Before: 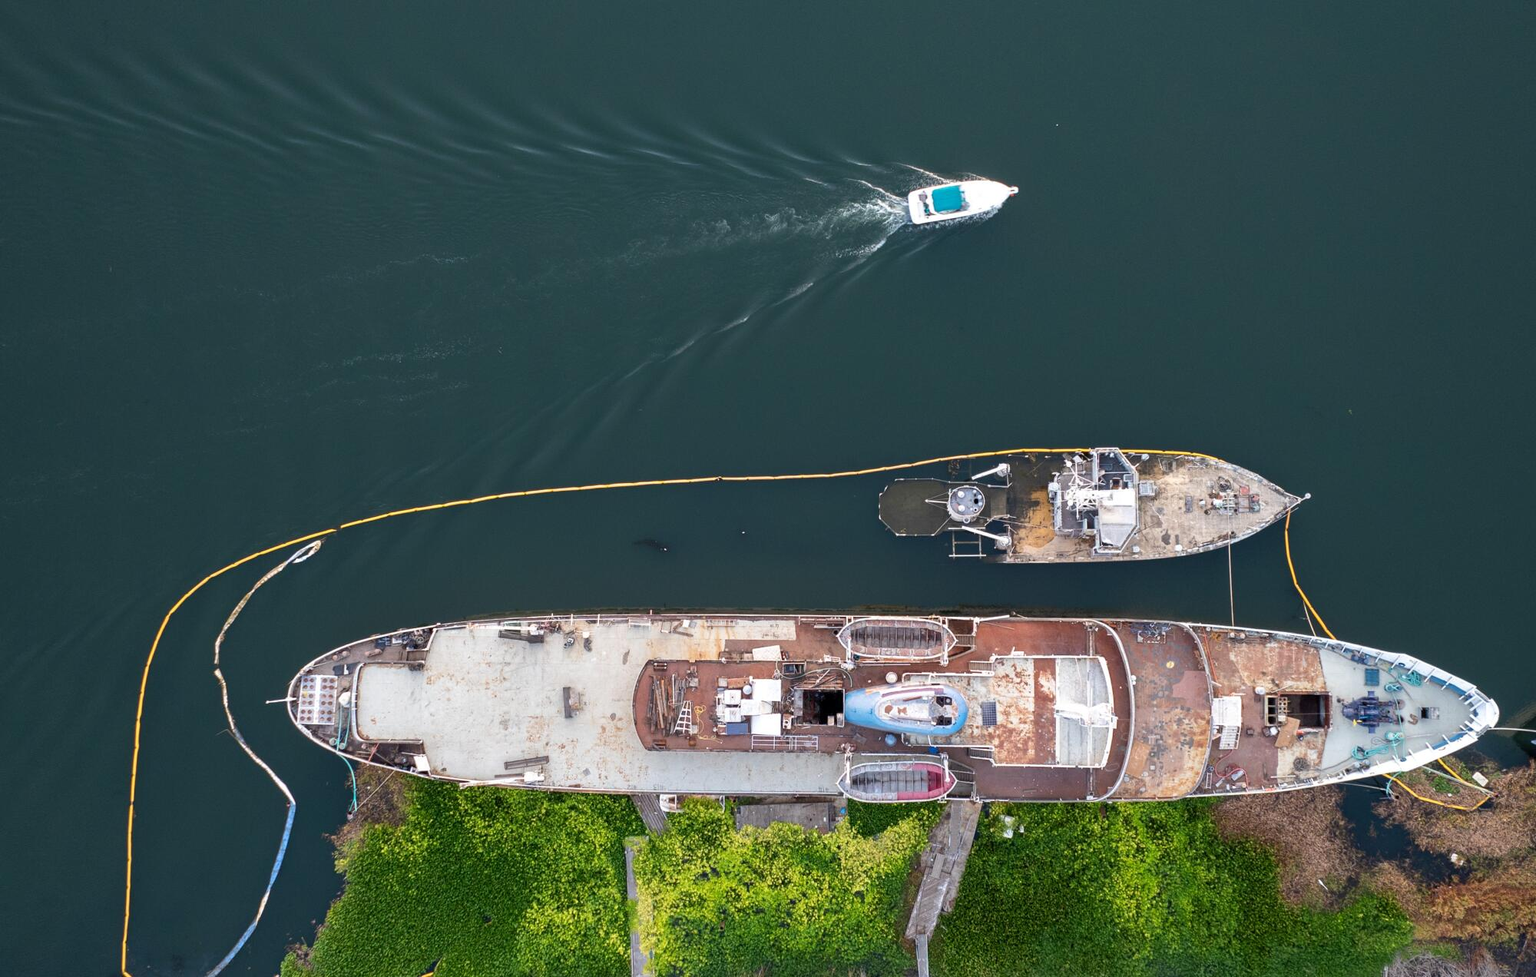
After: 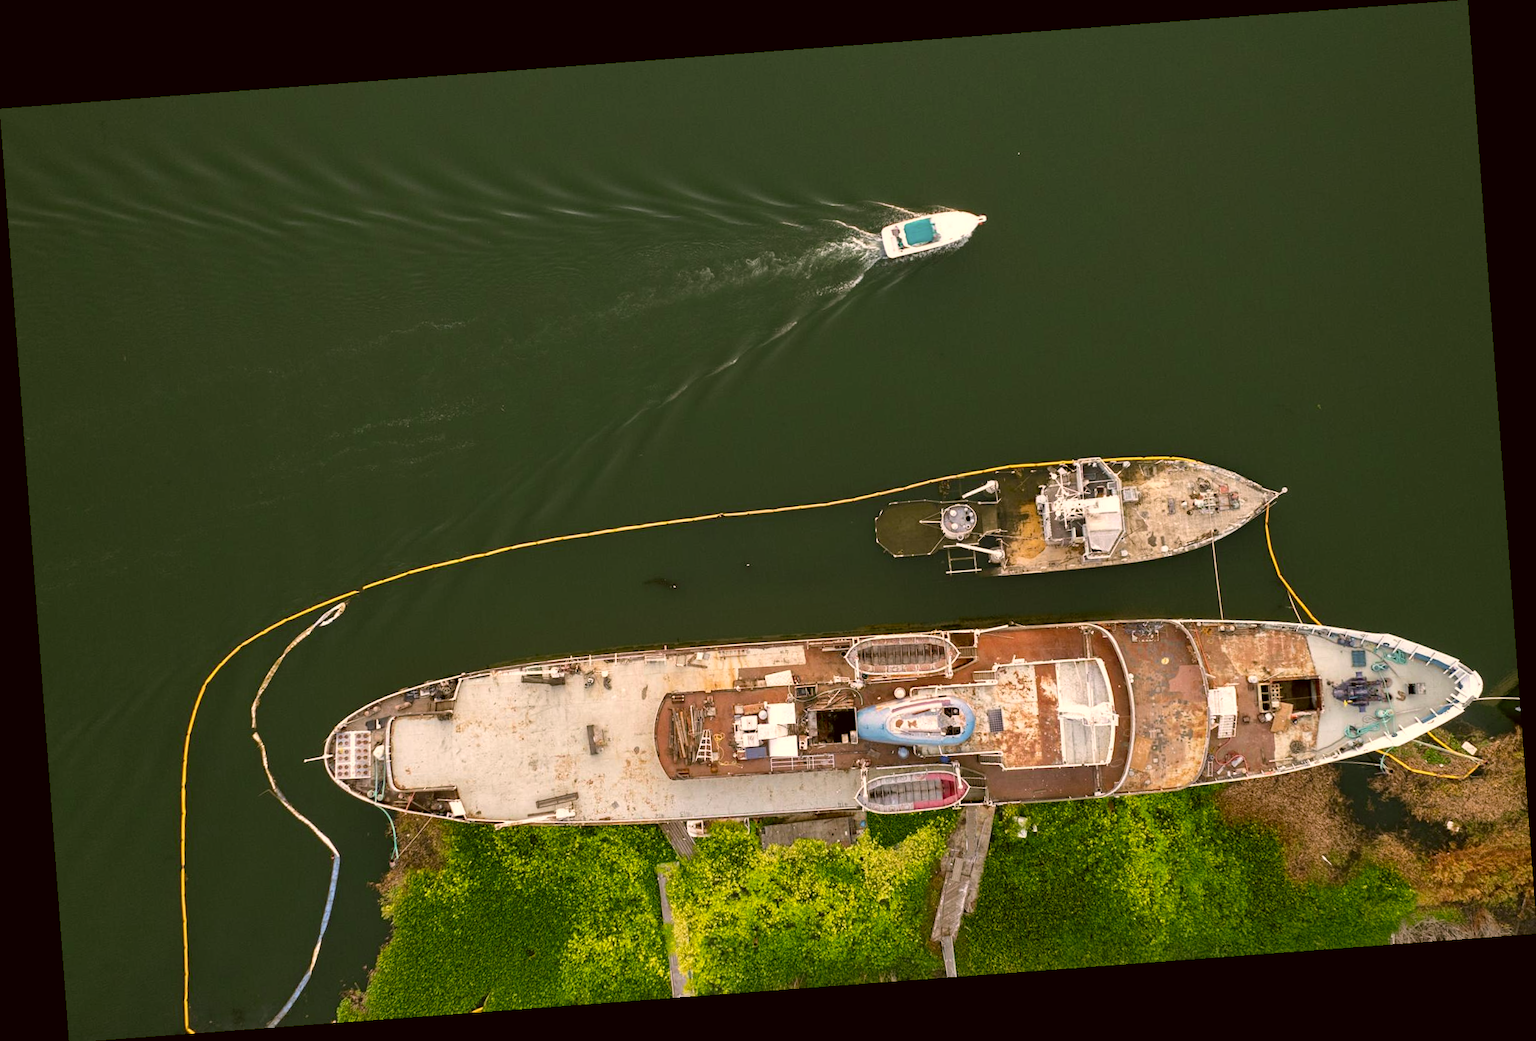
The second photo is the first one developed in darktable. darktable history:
color correction: highlights a* 8.98, highlights b* 15.09, shadows a* -0.49, shadows b* 26.52
rotate and perspective: rotation -4.25°, automatic cropping off
haze removal: compatibility mode true, adaptive false
